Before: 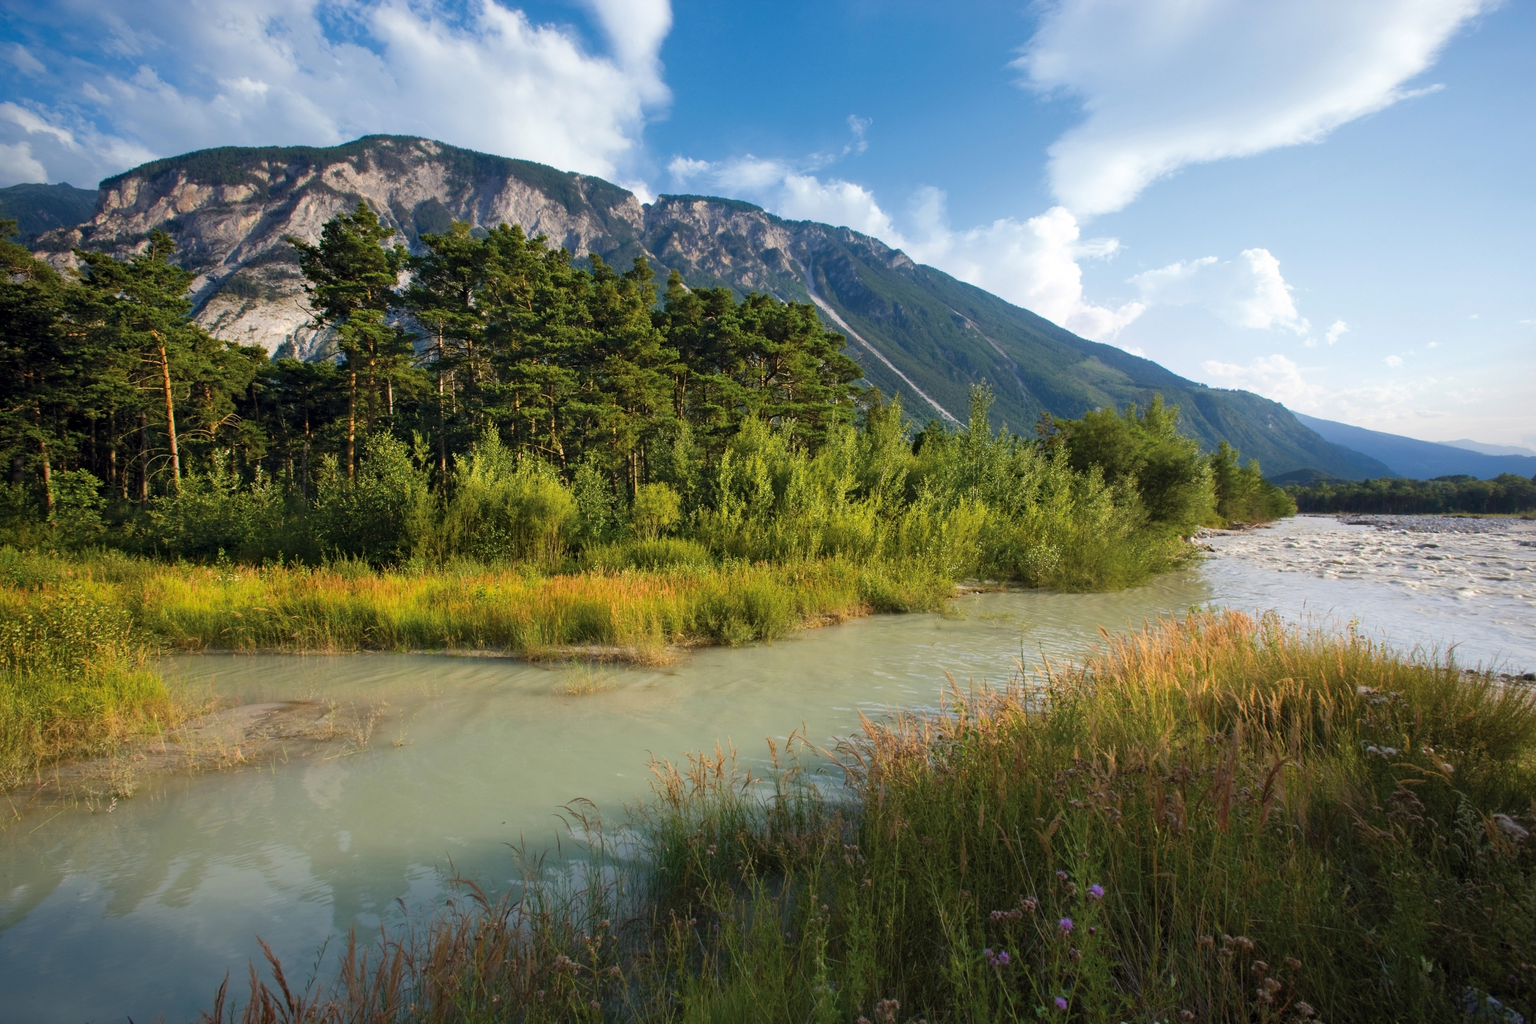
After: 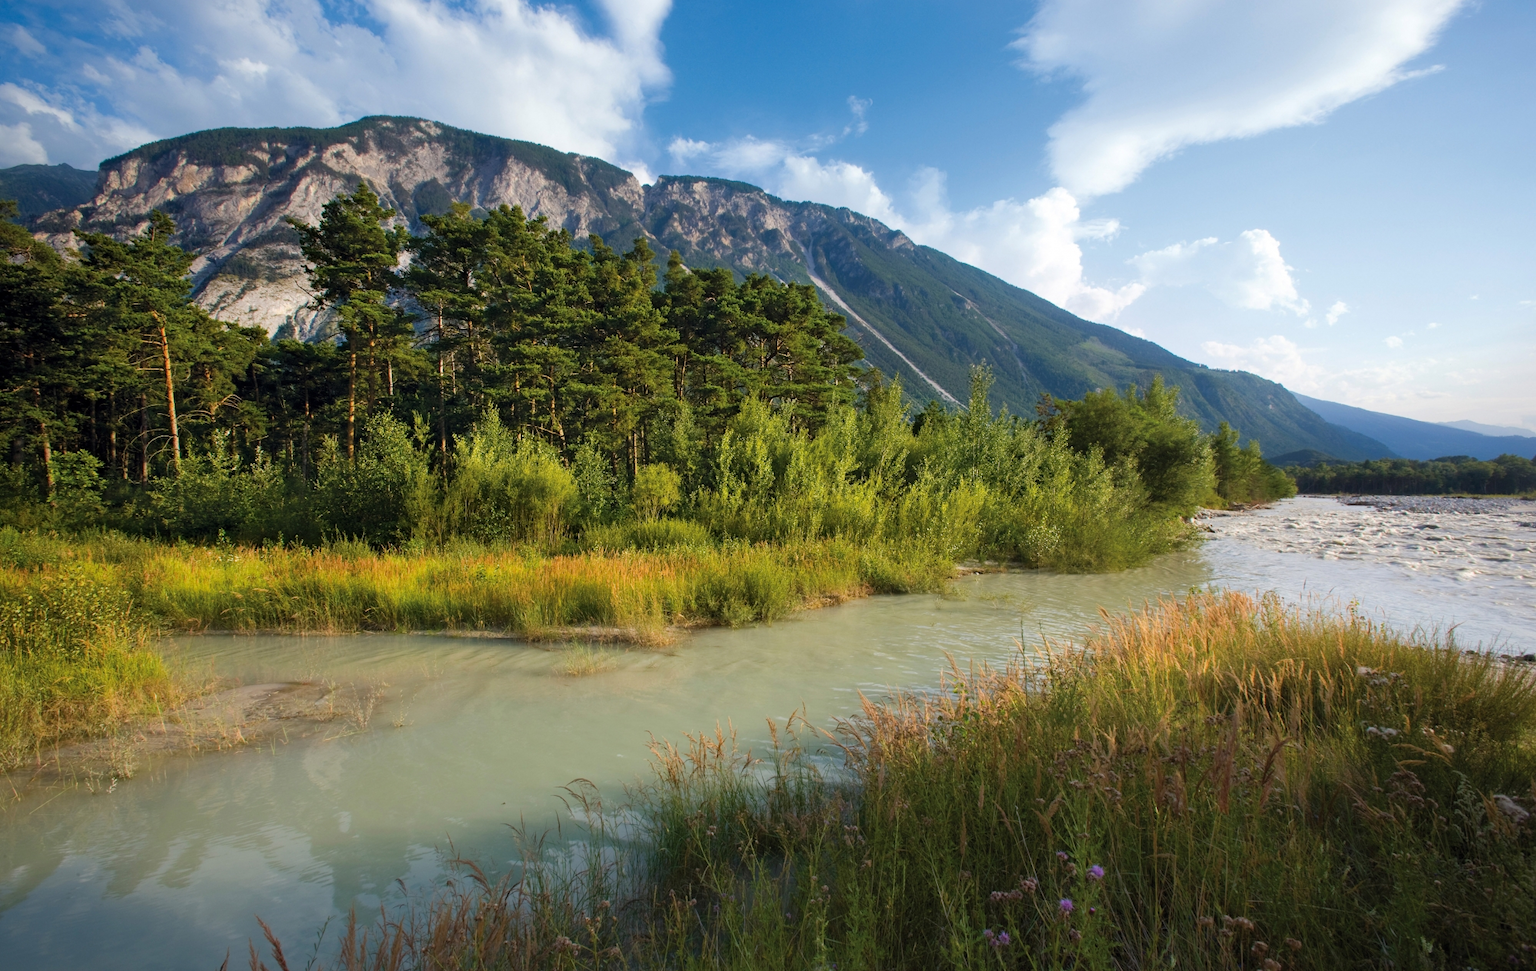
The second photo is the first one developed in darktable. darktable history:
crop and rotate: top 1.92%, bottom 3.134%
